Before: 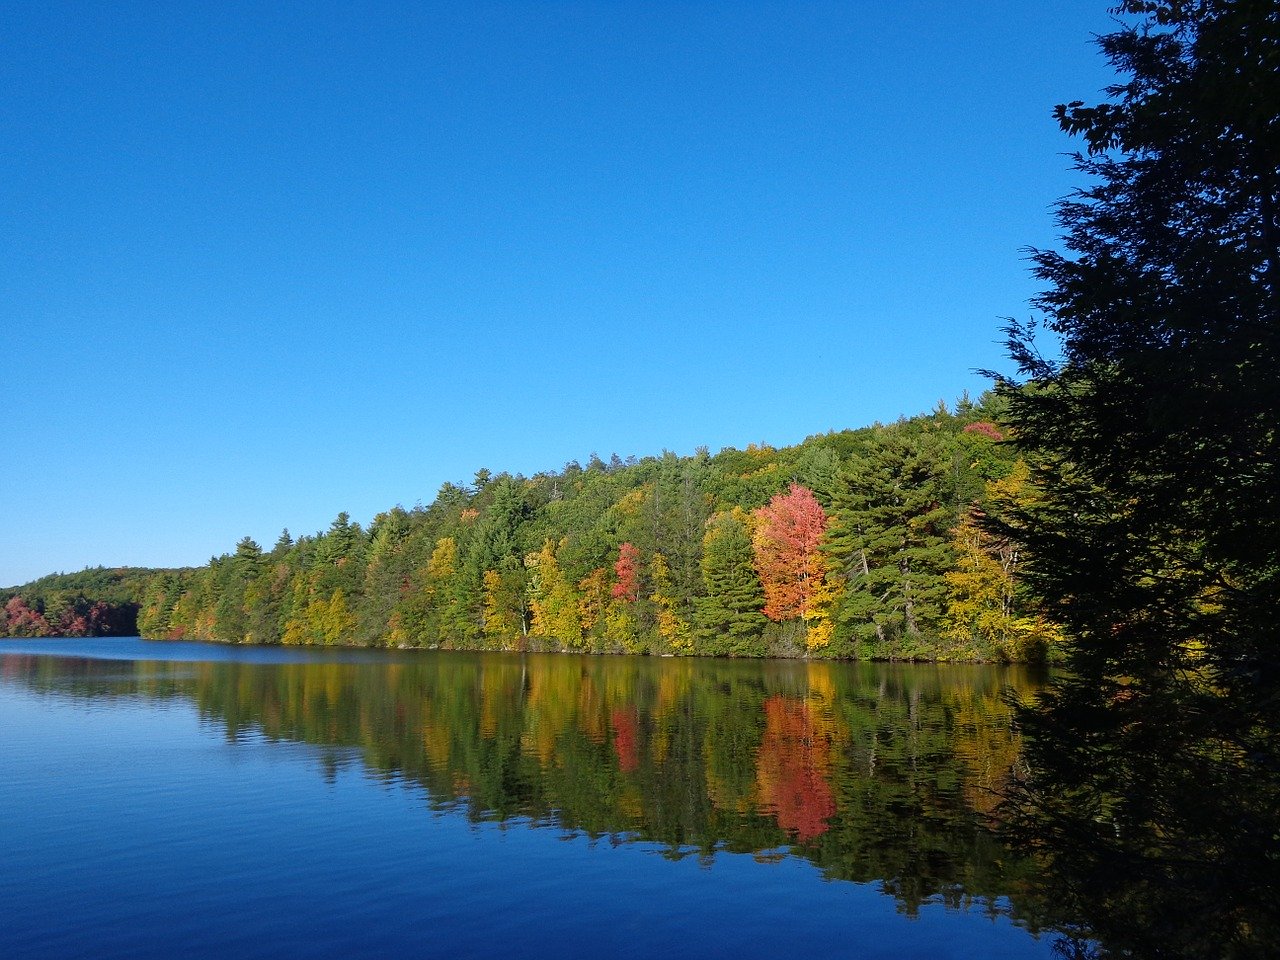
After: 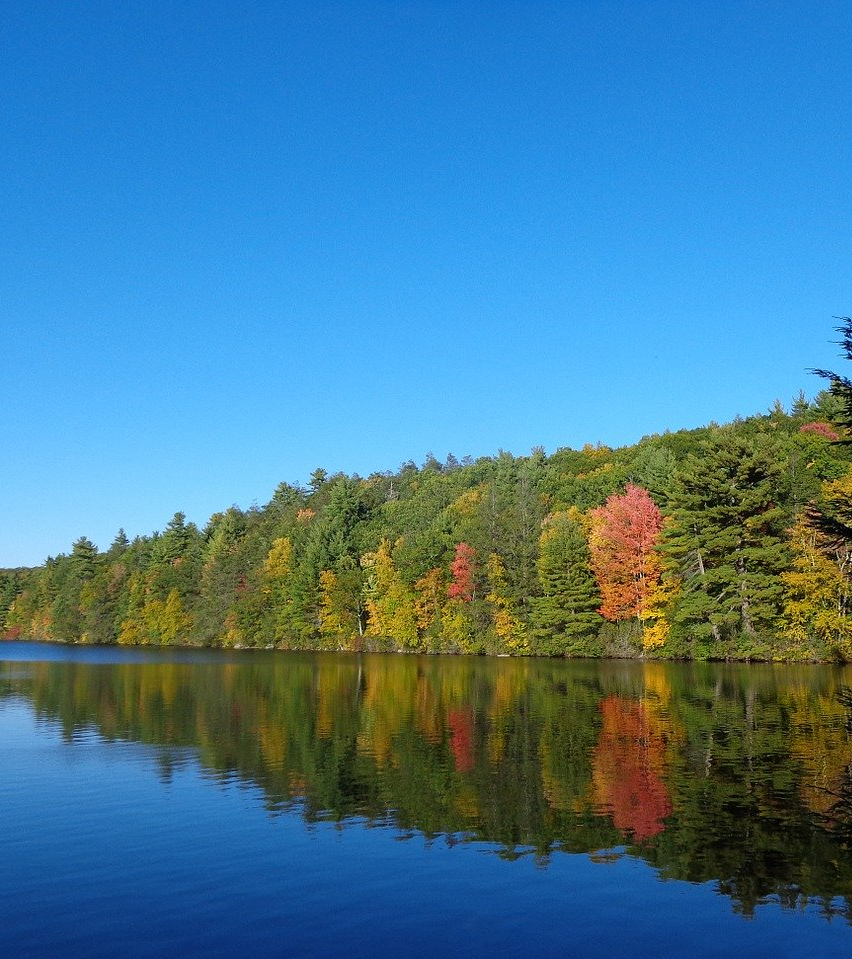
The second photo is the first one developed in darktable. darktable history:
crop and rotate: left 12.881%, right 20.51%
